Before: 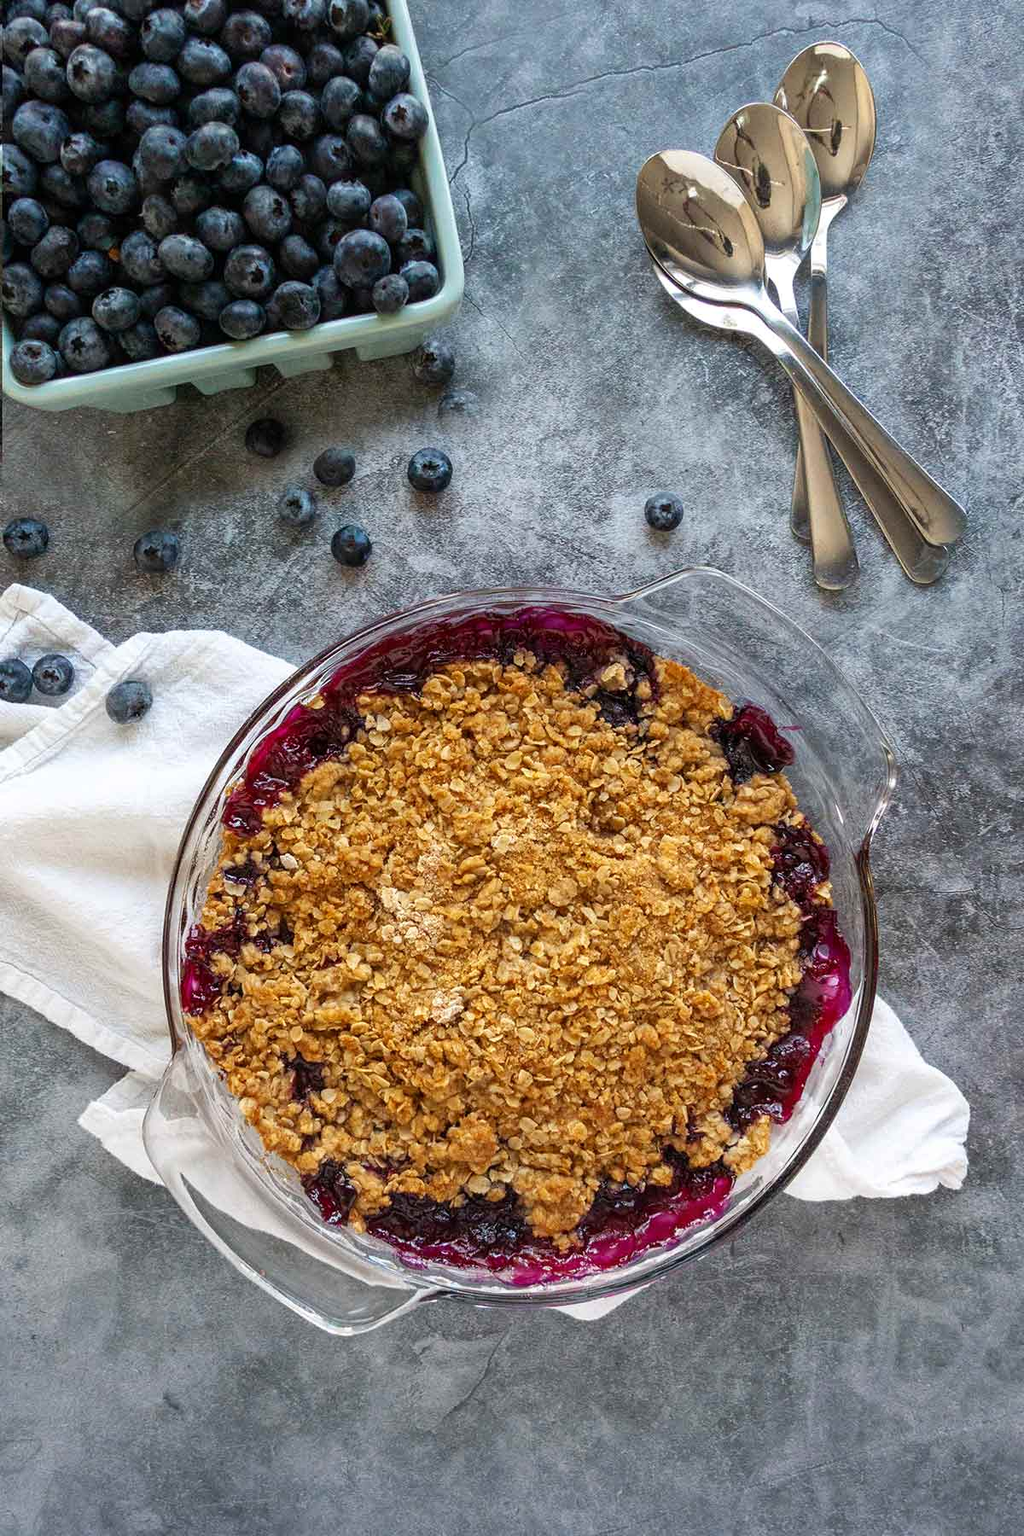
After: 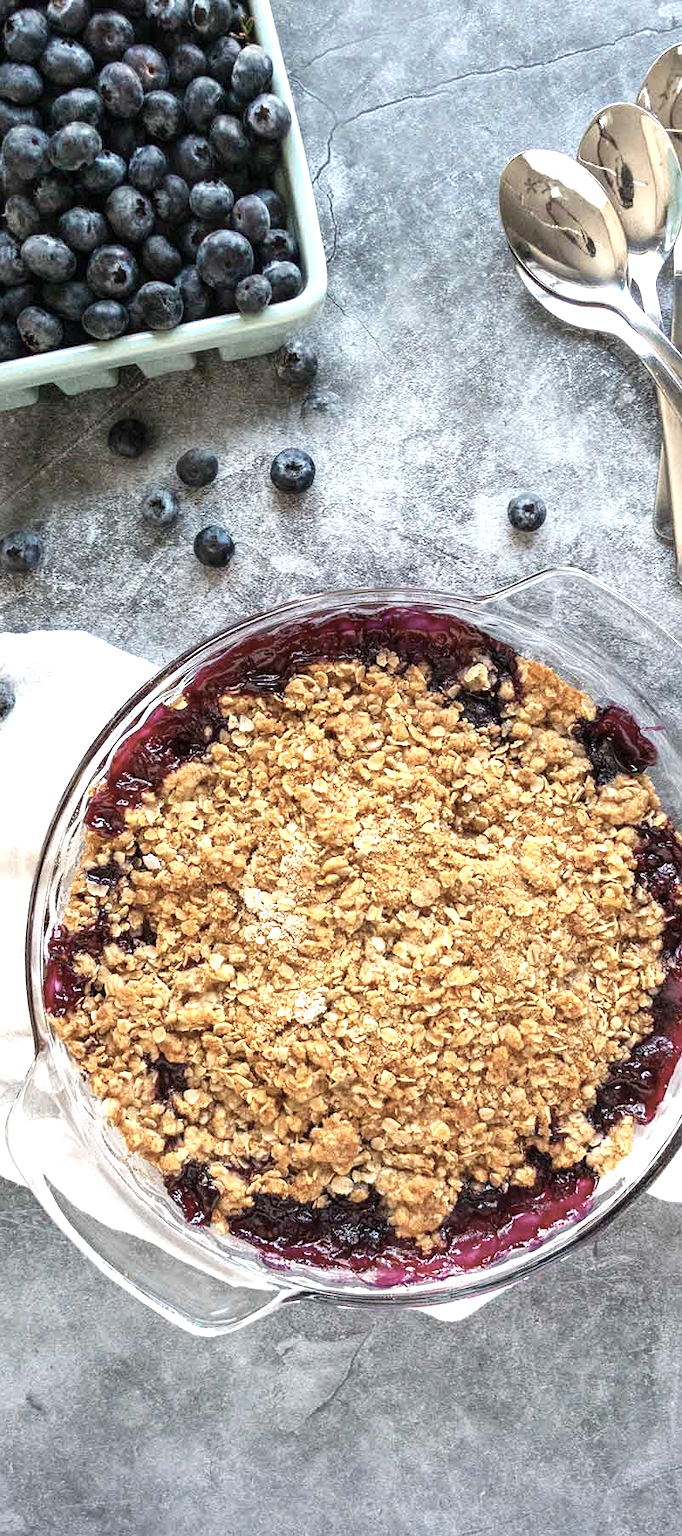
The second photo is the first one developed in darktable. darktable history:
contrast brightness saturation: contrast 0.101, saturation -0.355
exposure: black level correction 0, exposure 0.949 EV, compensate exposure bias true, compensate highlight preservation false
crop and rotate: left 13.472%, right 19.876%
tone equalizer: edges refinement/feathering 500, mask exposure compensation -1.57 EV, preserve details no
